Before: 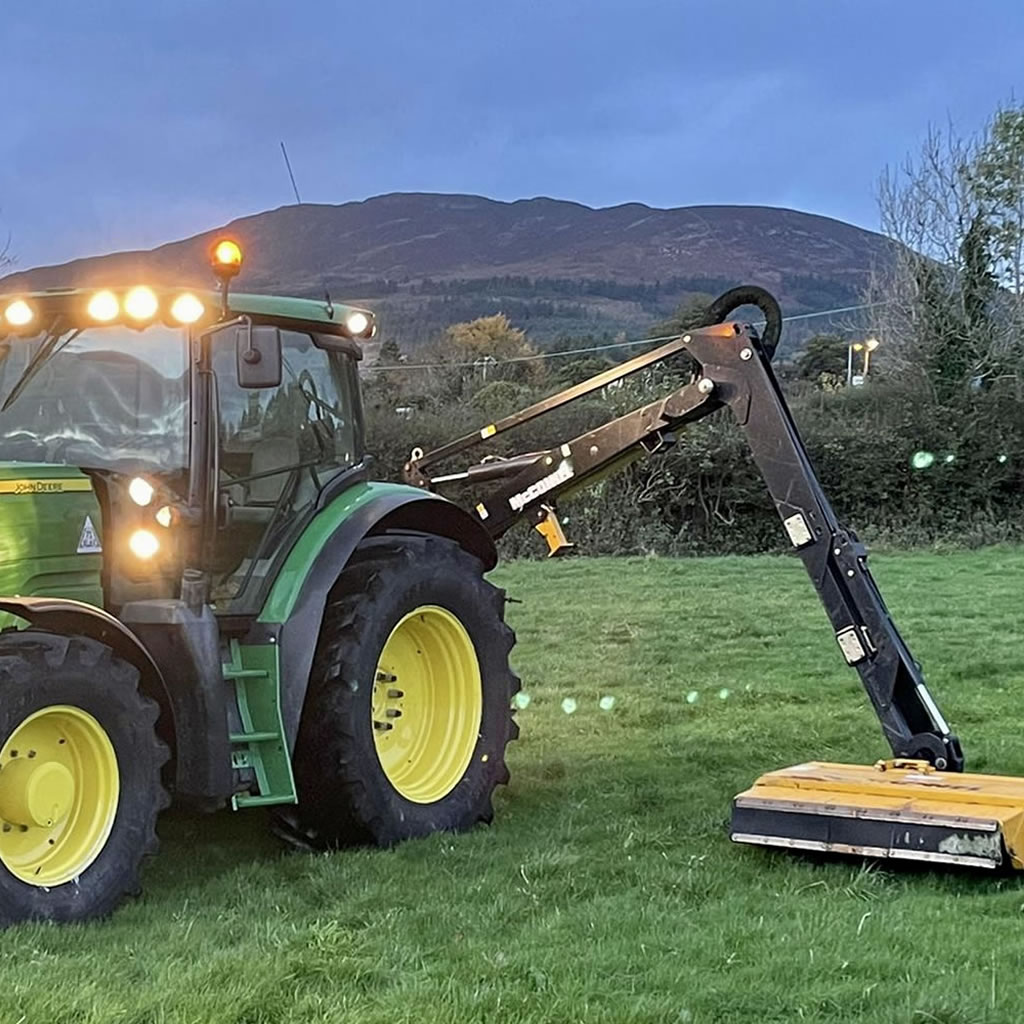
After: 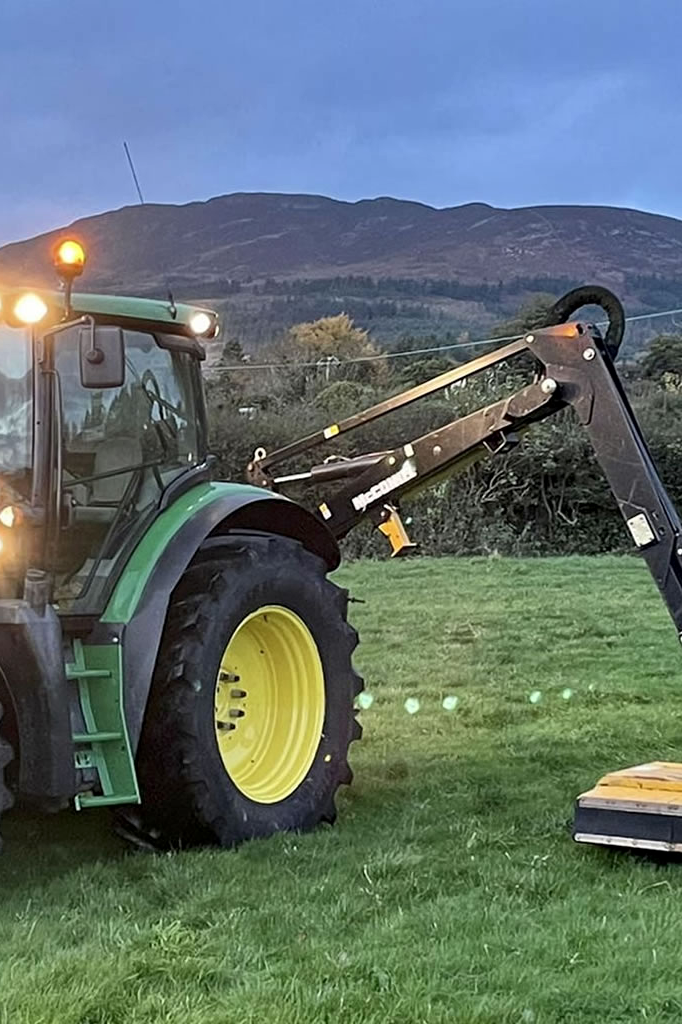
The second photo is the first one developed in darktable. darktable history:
local contrast: mode bilateral grid, contrast 20, coarseness 50, detail 120%, midtone range 0.2
crop: left 15.419%, right 17.914%
